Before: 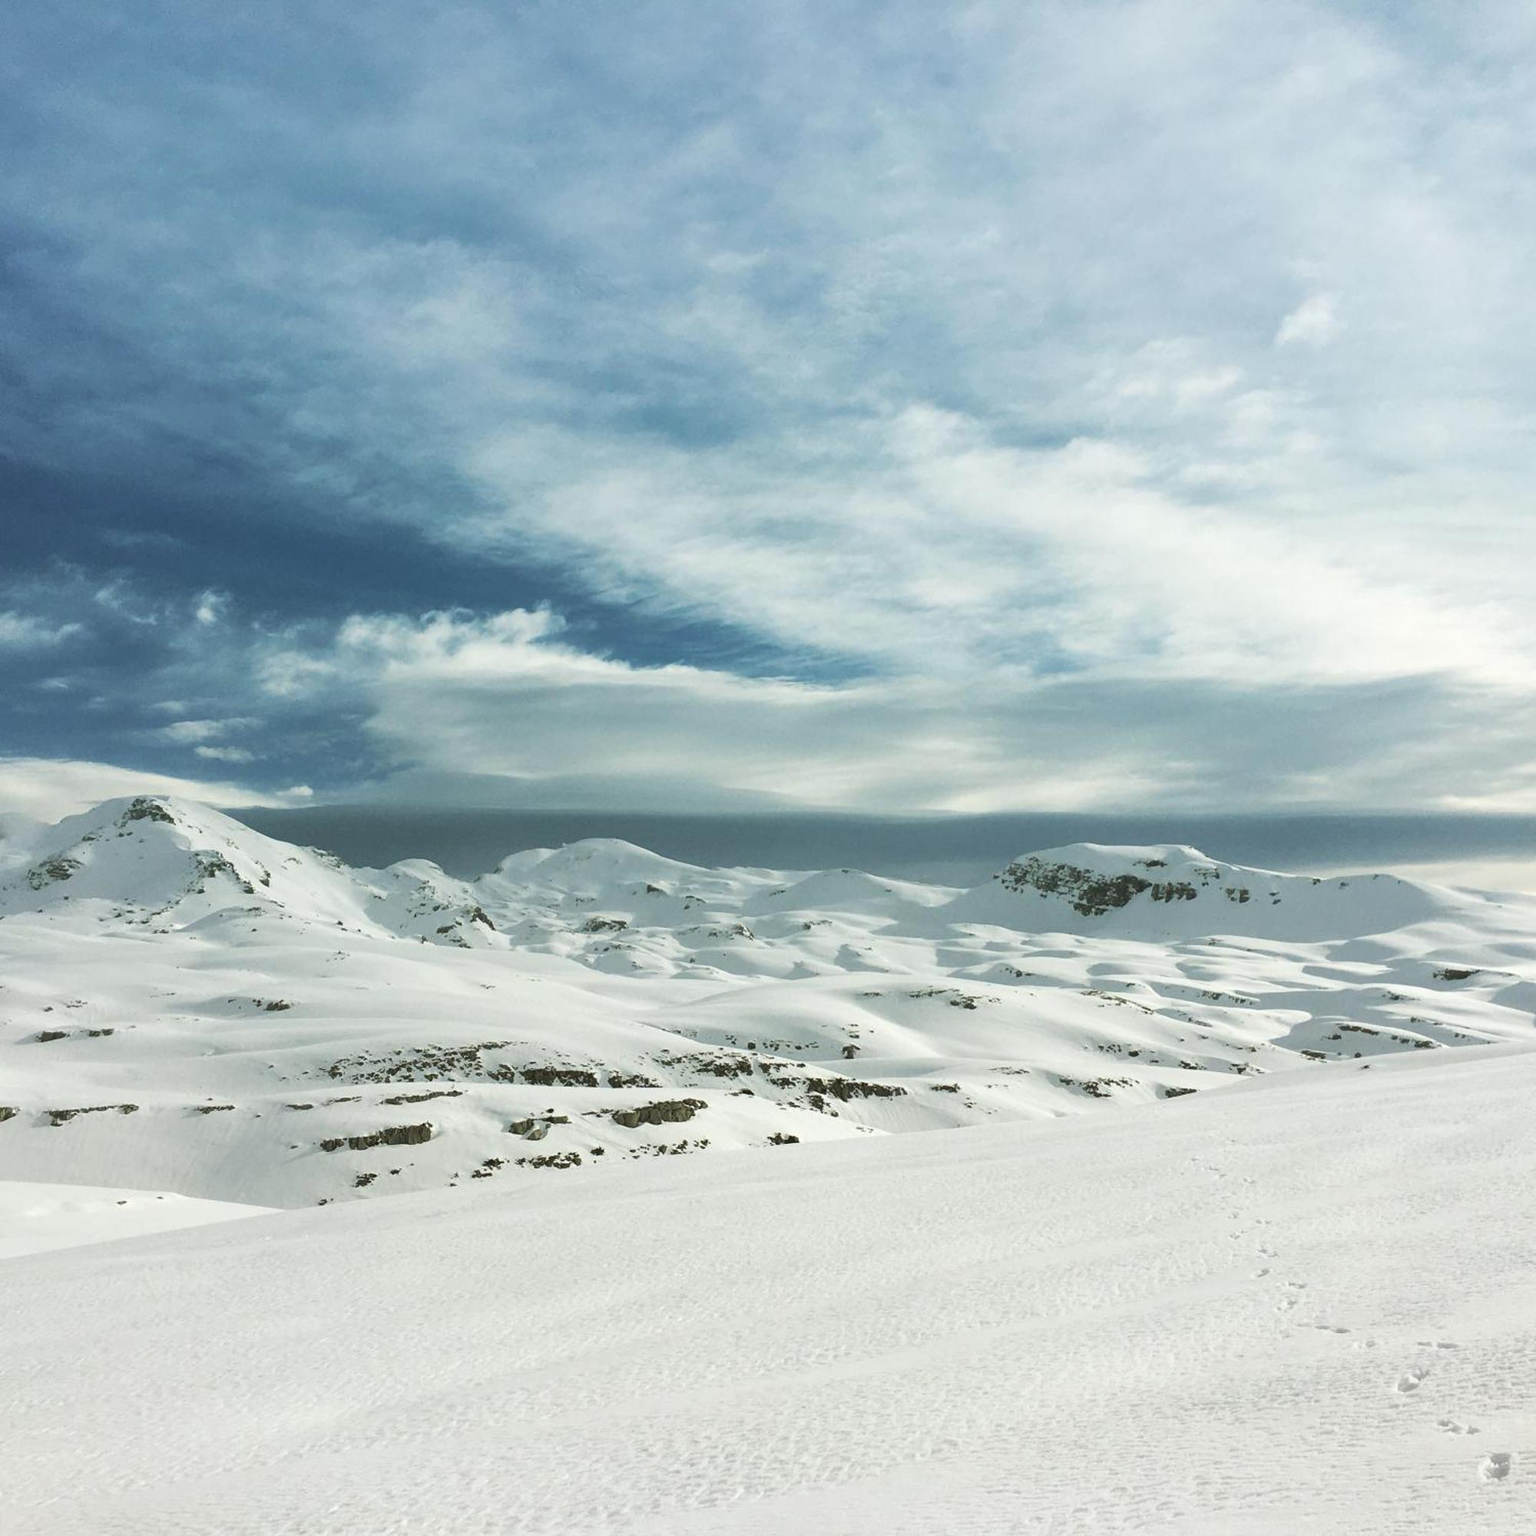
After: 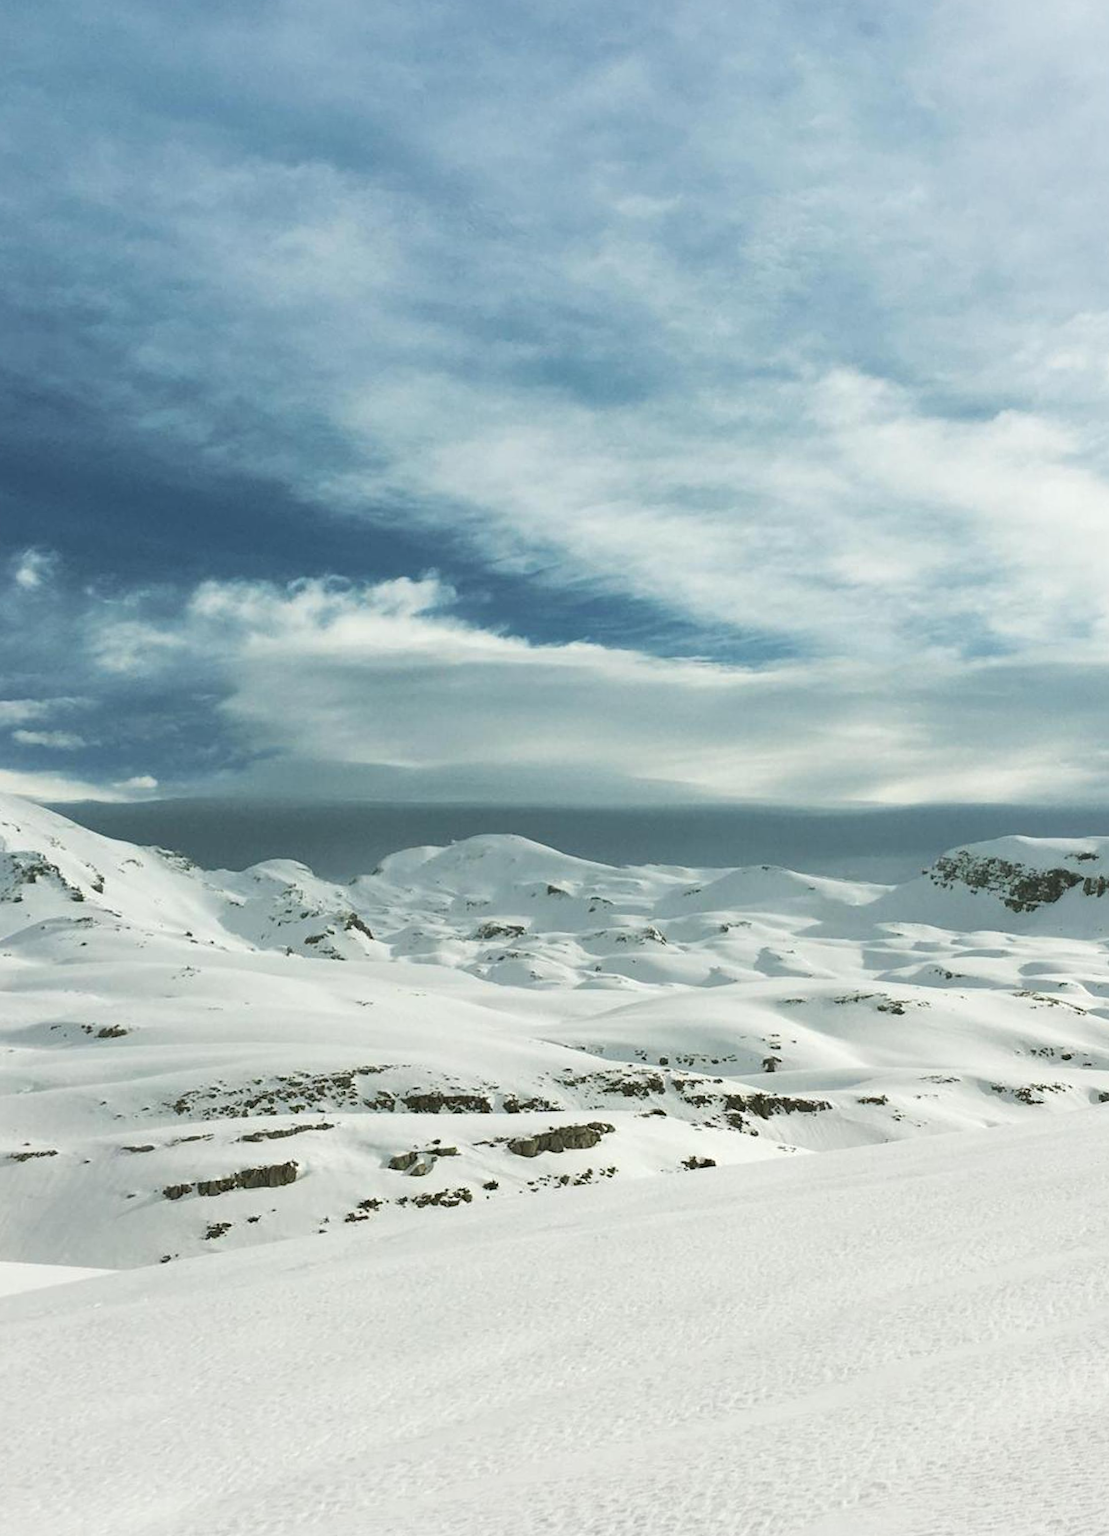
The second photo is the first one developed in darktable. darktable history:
rotate and perspective: rotation -0.013°, lens shift (vertical) -0.027, lens shift (horizontal) 0.178, crop left 0.016, crop right 0.989, crop top 0.082, crop bottom 0.918
crop and rotate: left 13.409%, right 19.924%
